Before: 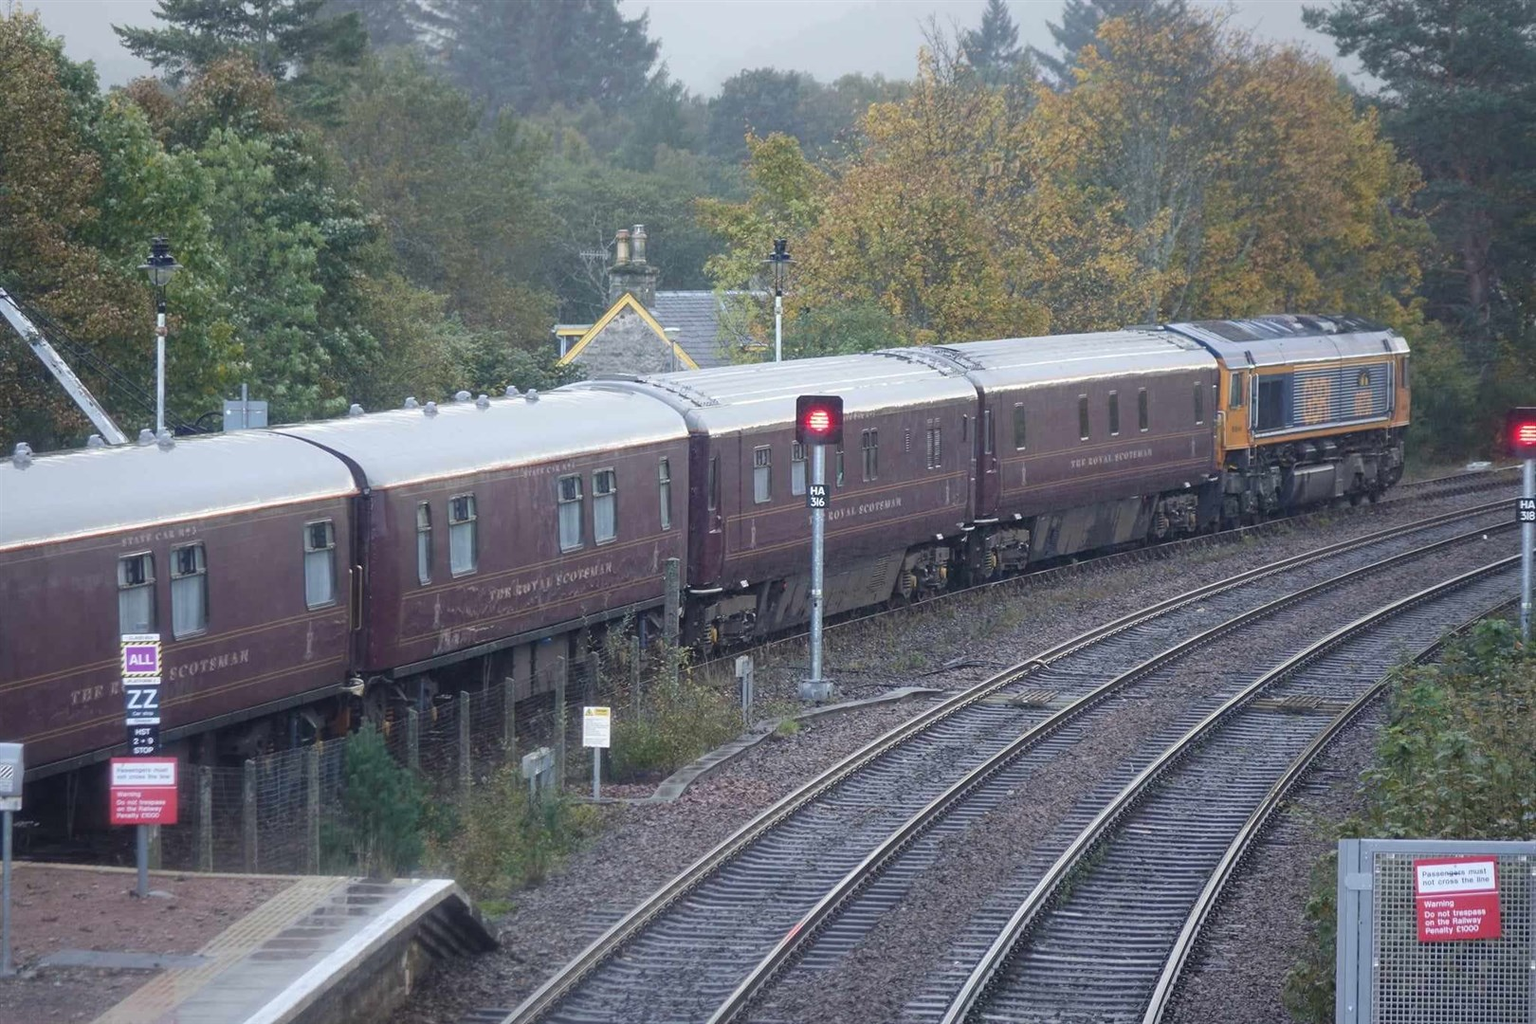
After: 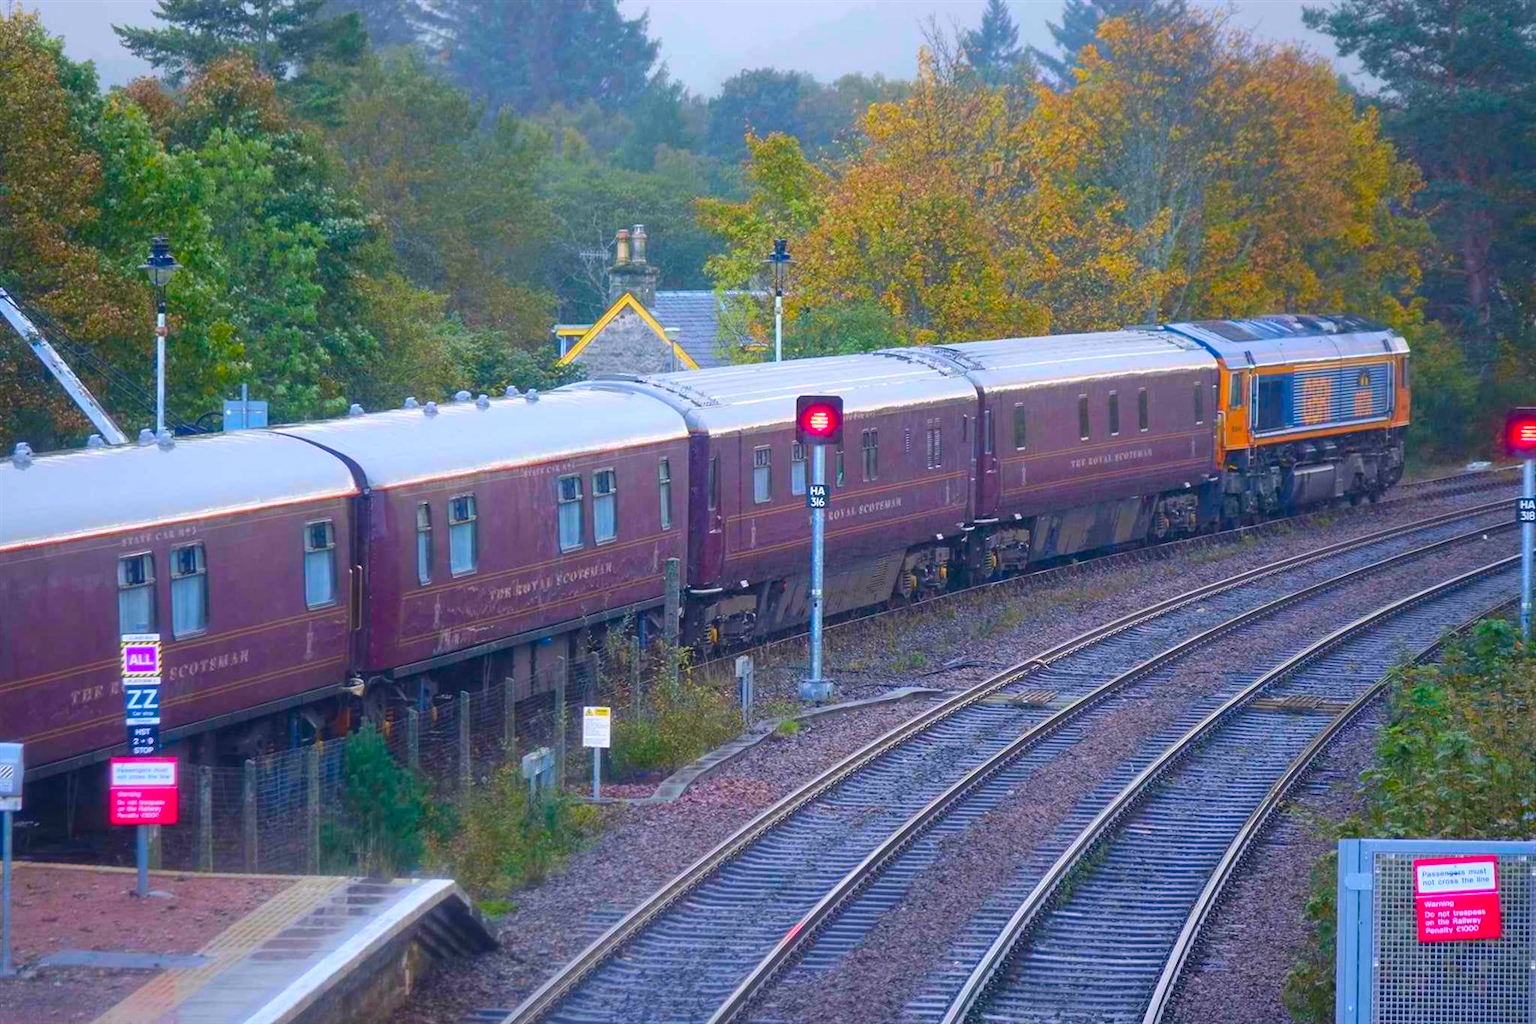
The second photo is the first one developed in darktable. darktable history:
color correction: highlights a* 1.59, highlights b* -1.7, saturation 2.48
